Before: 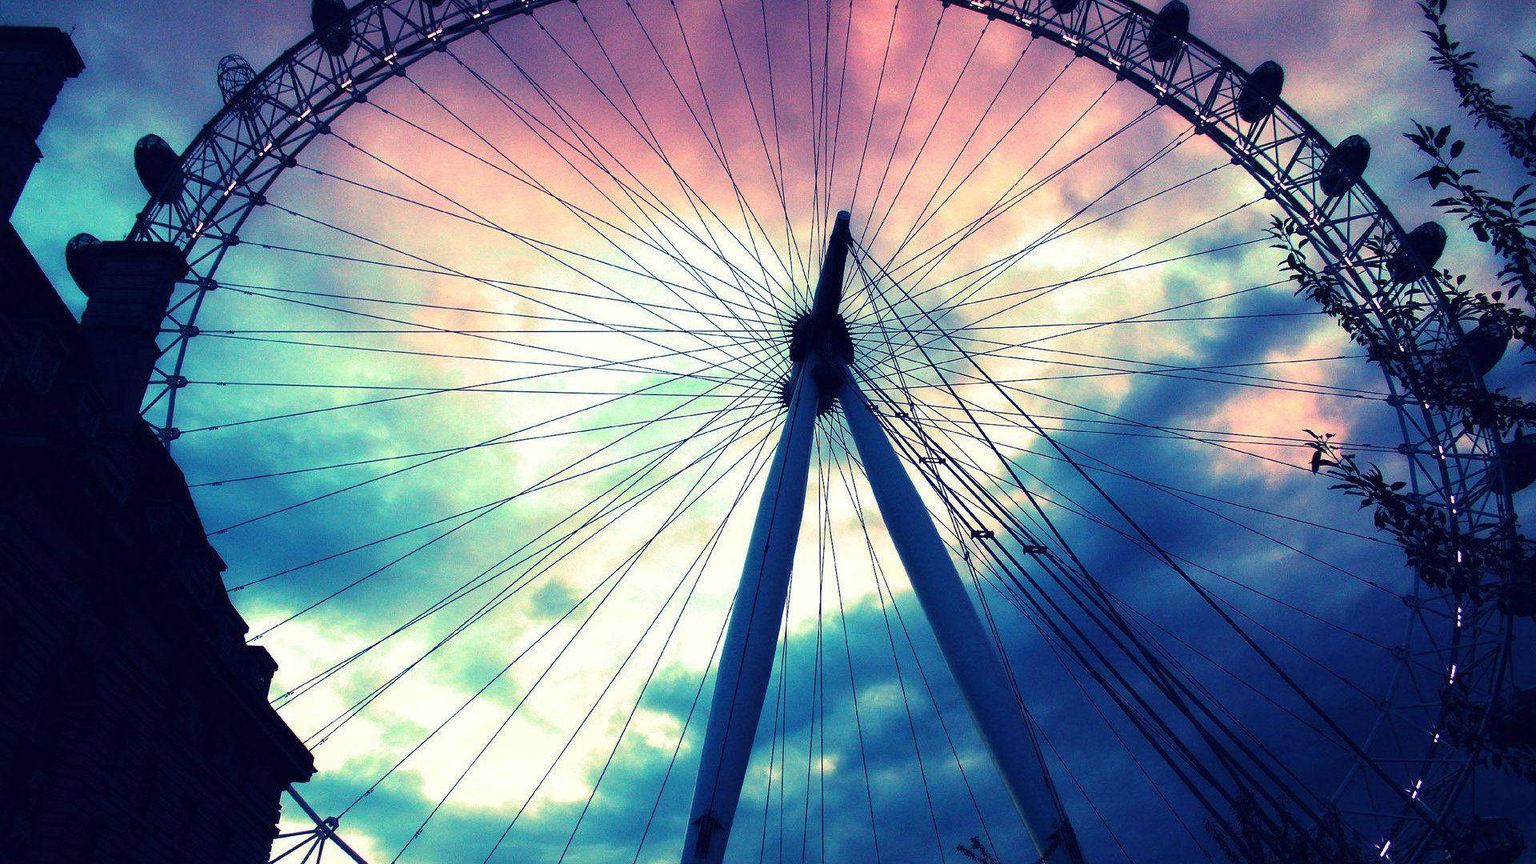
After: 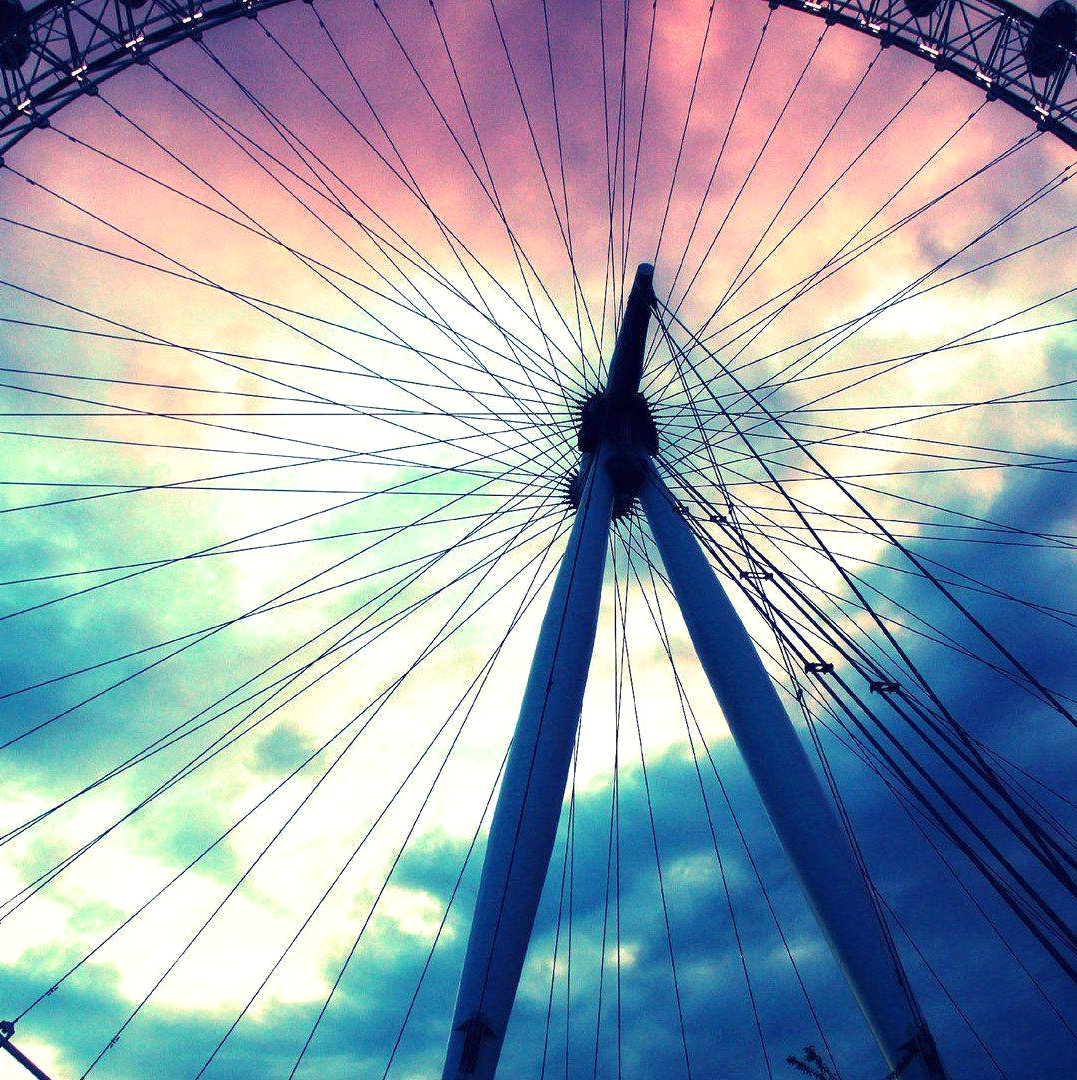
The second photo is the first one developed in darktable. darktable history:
levels: levels [0, 0.48, 0.961]
crop: left 21.316%, right 22.59%
